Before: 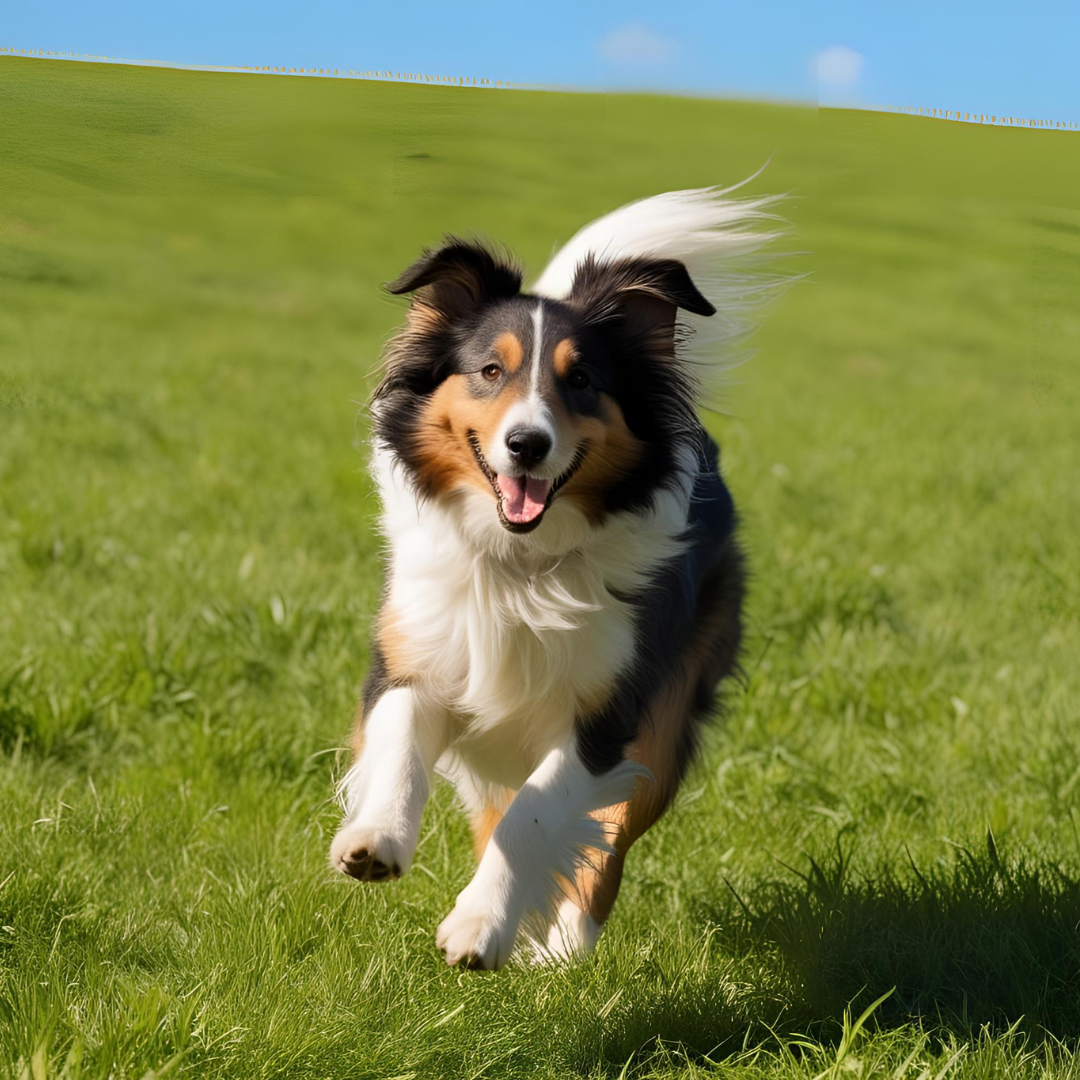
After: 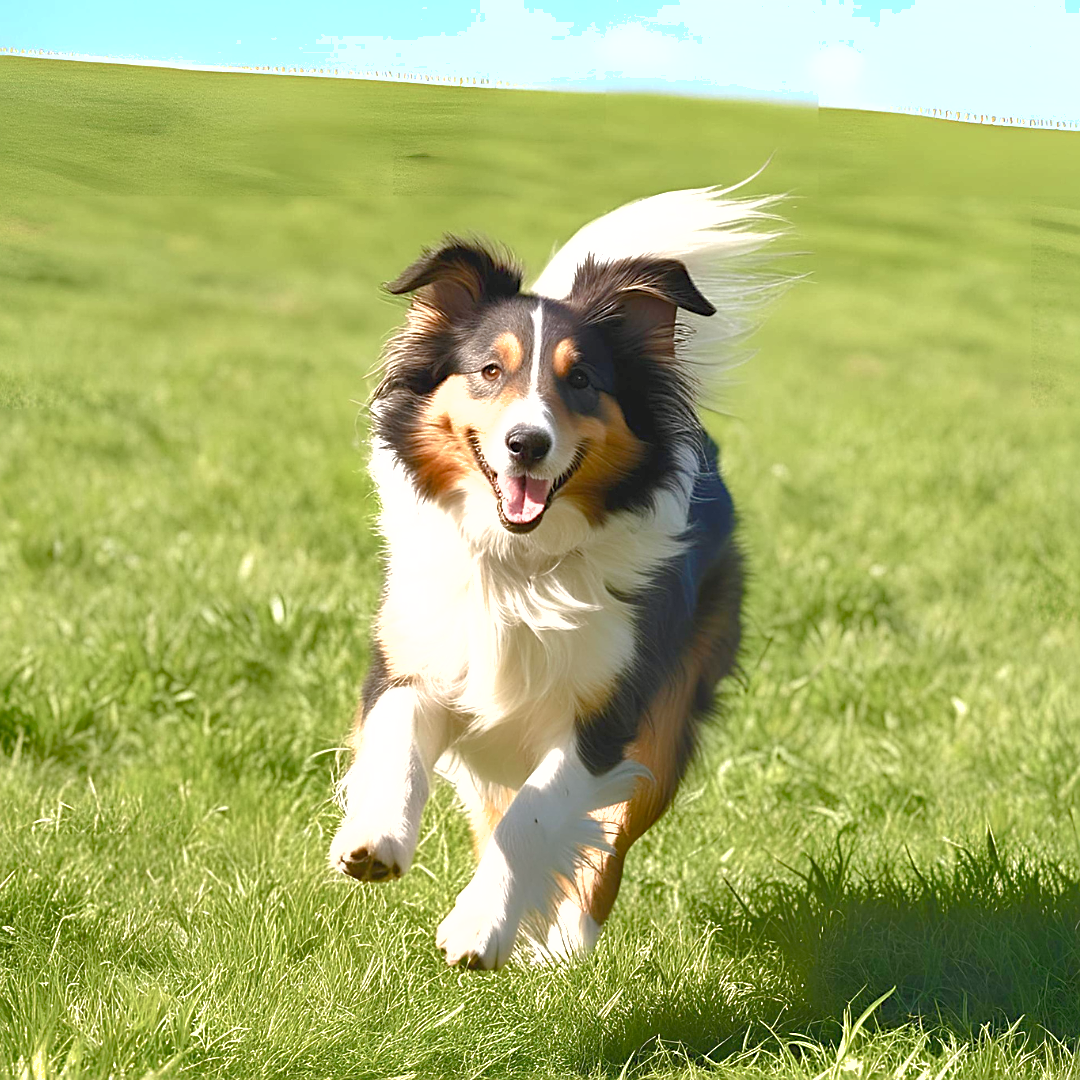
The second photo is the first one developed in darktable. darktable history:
sharpen: on, module defaults
color balance rgb: shadows lift › chroma 1%, shadows lift › hue 113°, highlights gain › chroma 0.2%, highlights gain › hue 333°, perceptual saturation grading › global saturation 20%, perceptual saturation grading › highlights -50%, perceptual saturation grading › shadows 25%, contrast -10%
exposure: black level correction -0.002, exposure 1.35 EV, compensate highlight preservation false
shadows and highlights: on, module defaults
